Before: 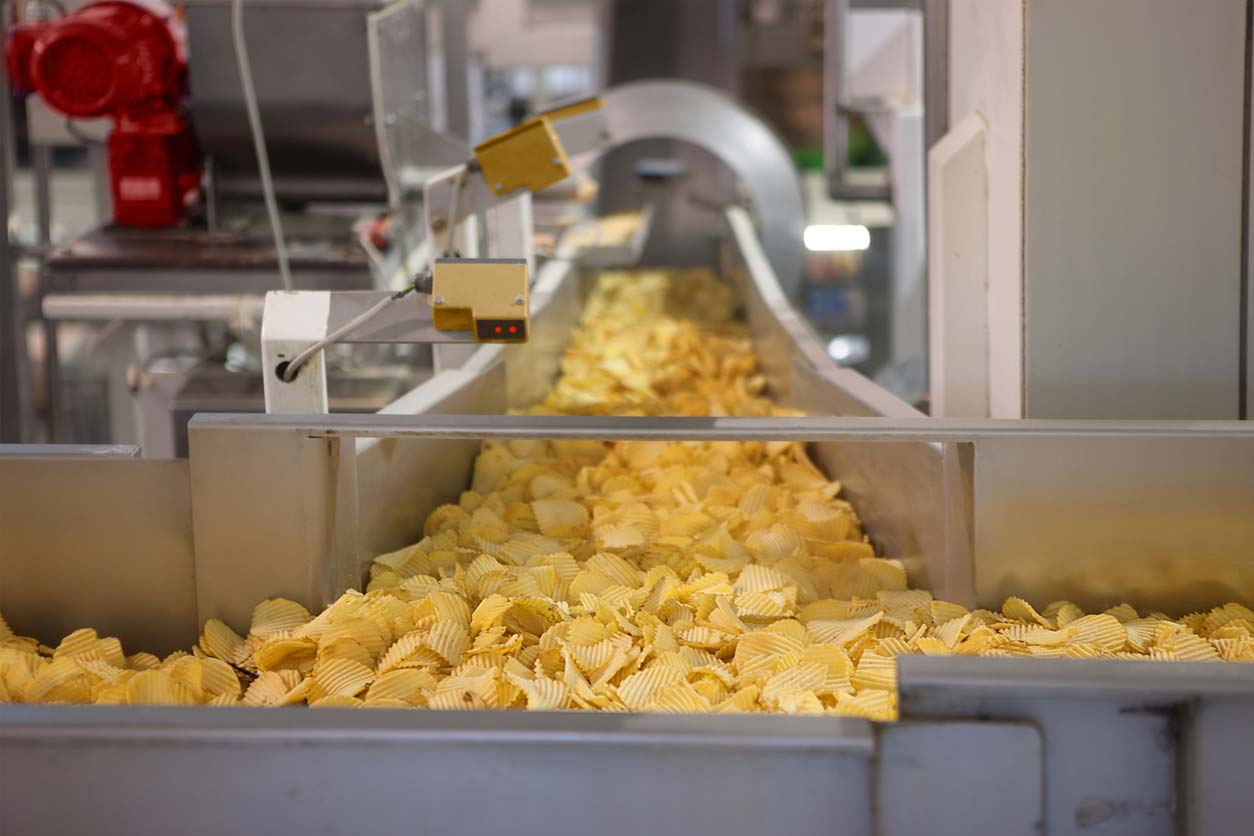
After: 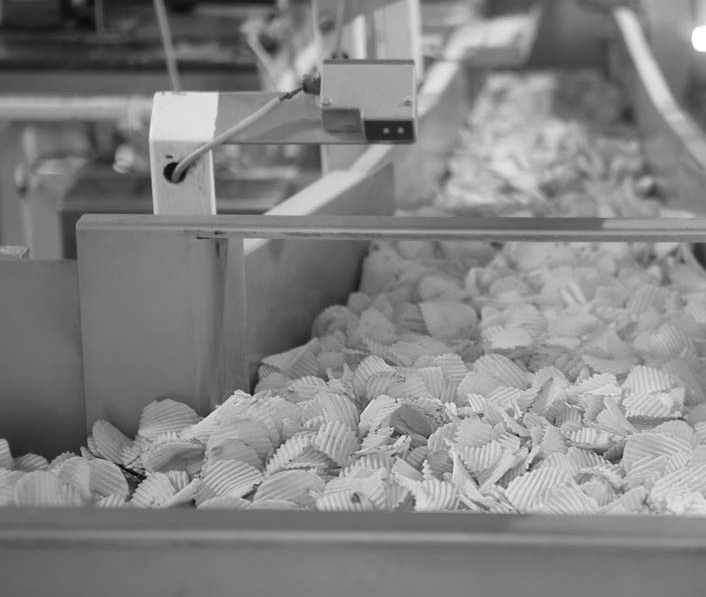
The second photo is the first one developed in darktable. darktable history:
monochrome: on, module defaults
crop: left 8.966%, top 23.852%, right 34.699%, bottom 4.703%
